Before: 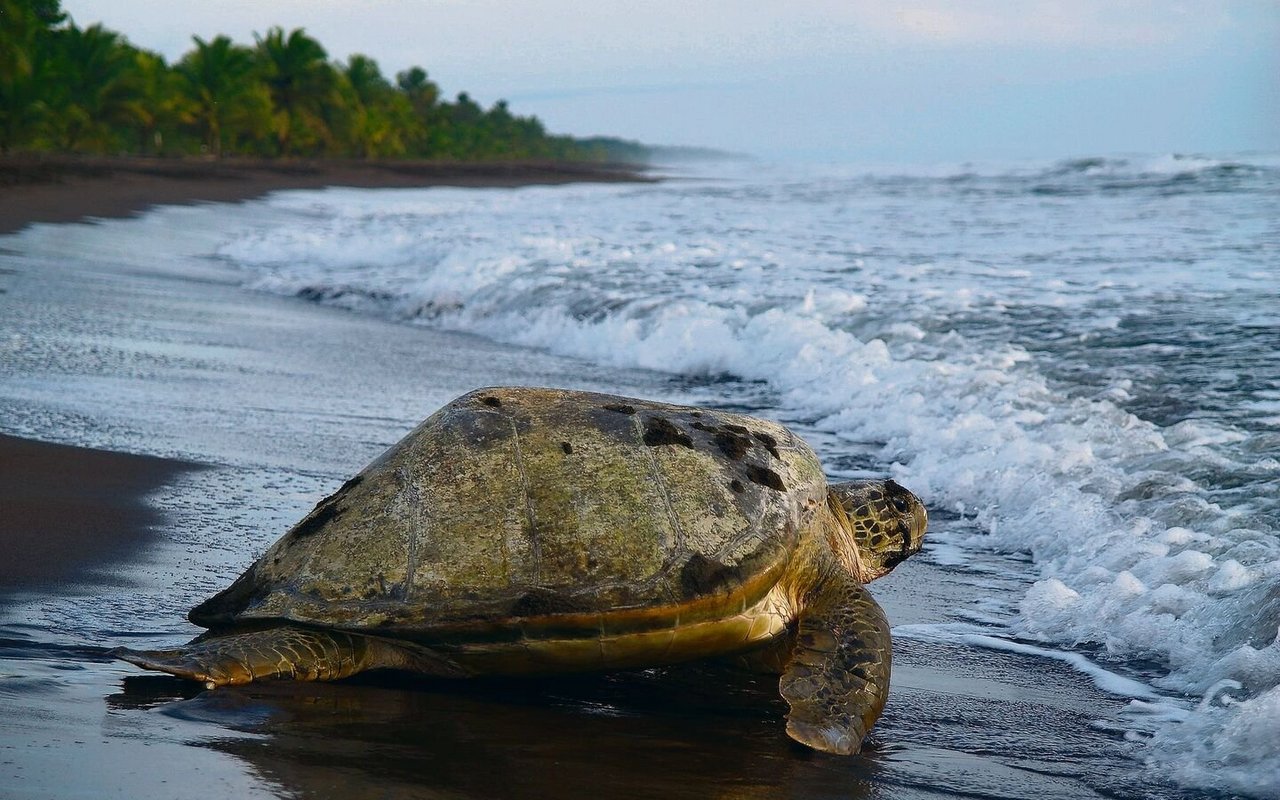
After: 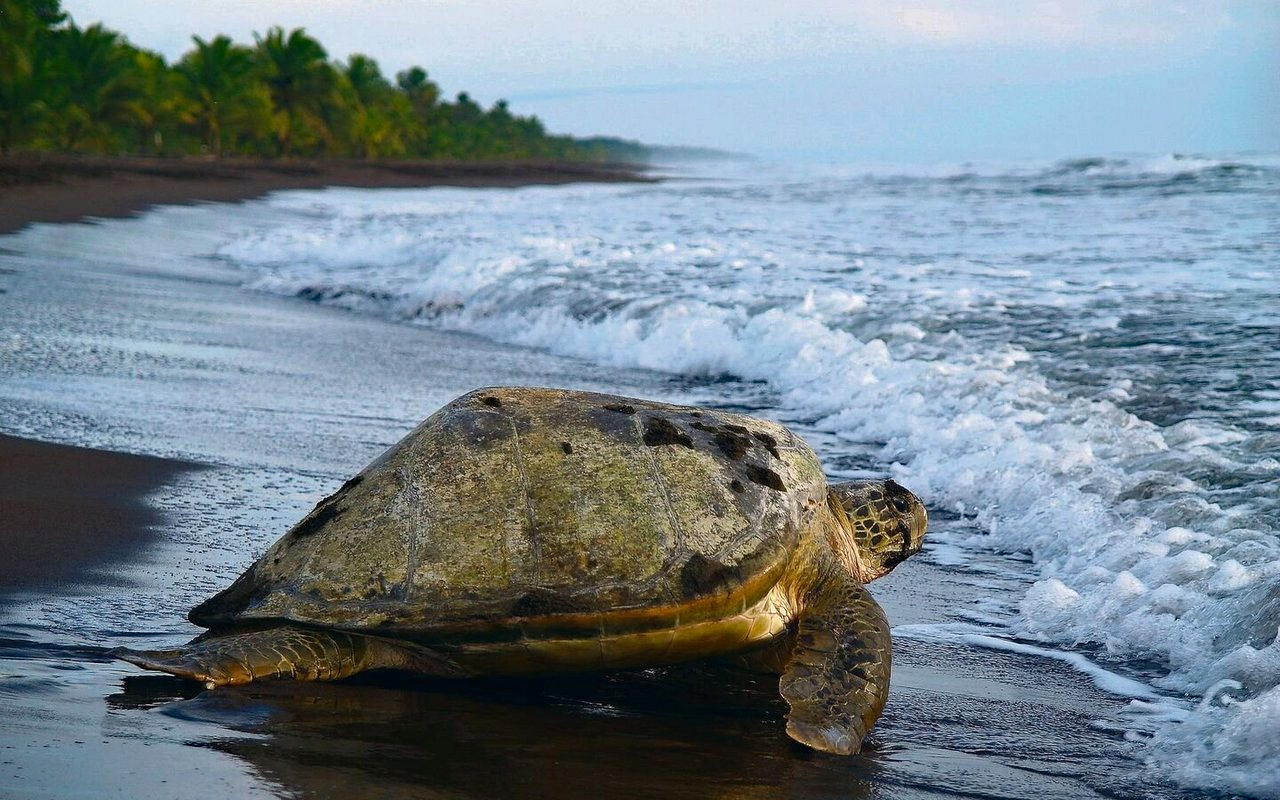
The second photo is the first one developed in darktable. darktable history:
exposure: exposure 0.202 EV, compensate exposure bias true, compensate highlight preservation false
haze removal: compatibility mode true, adaptive false
